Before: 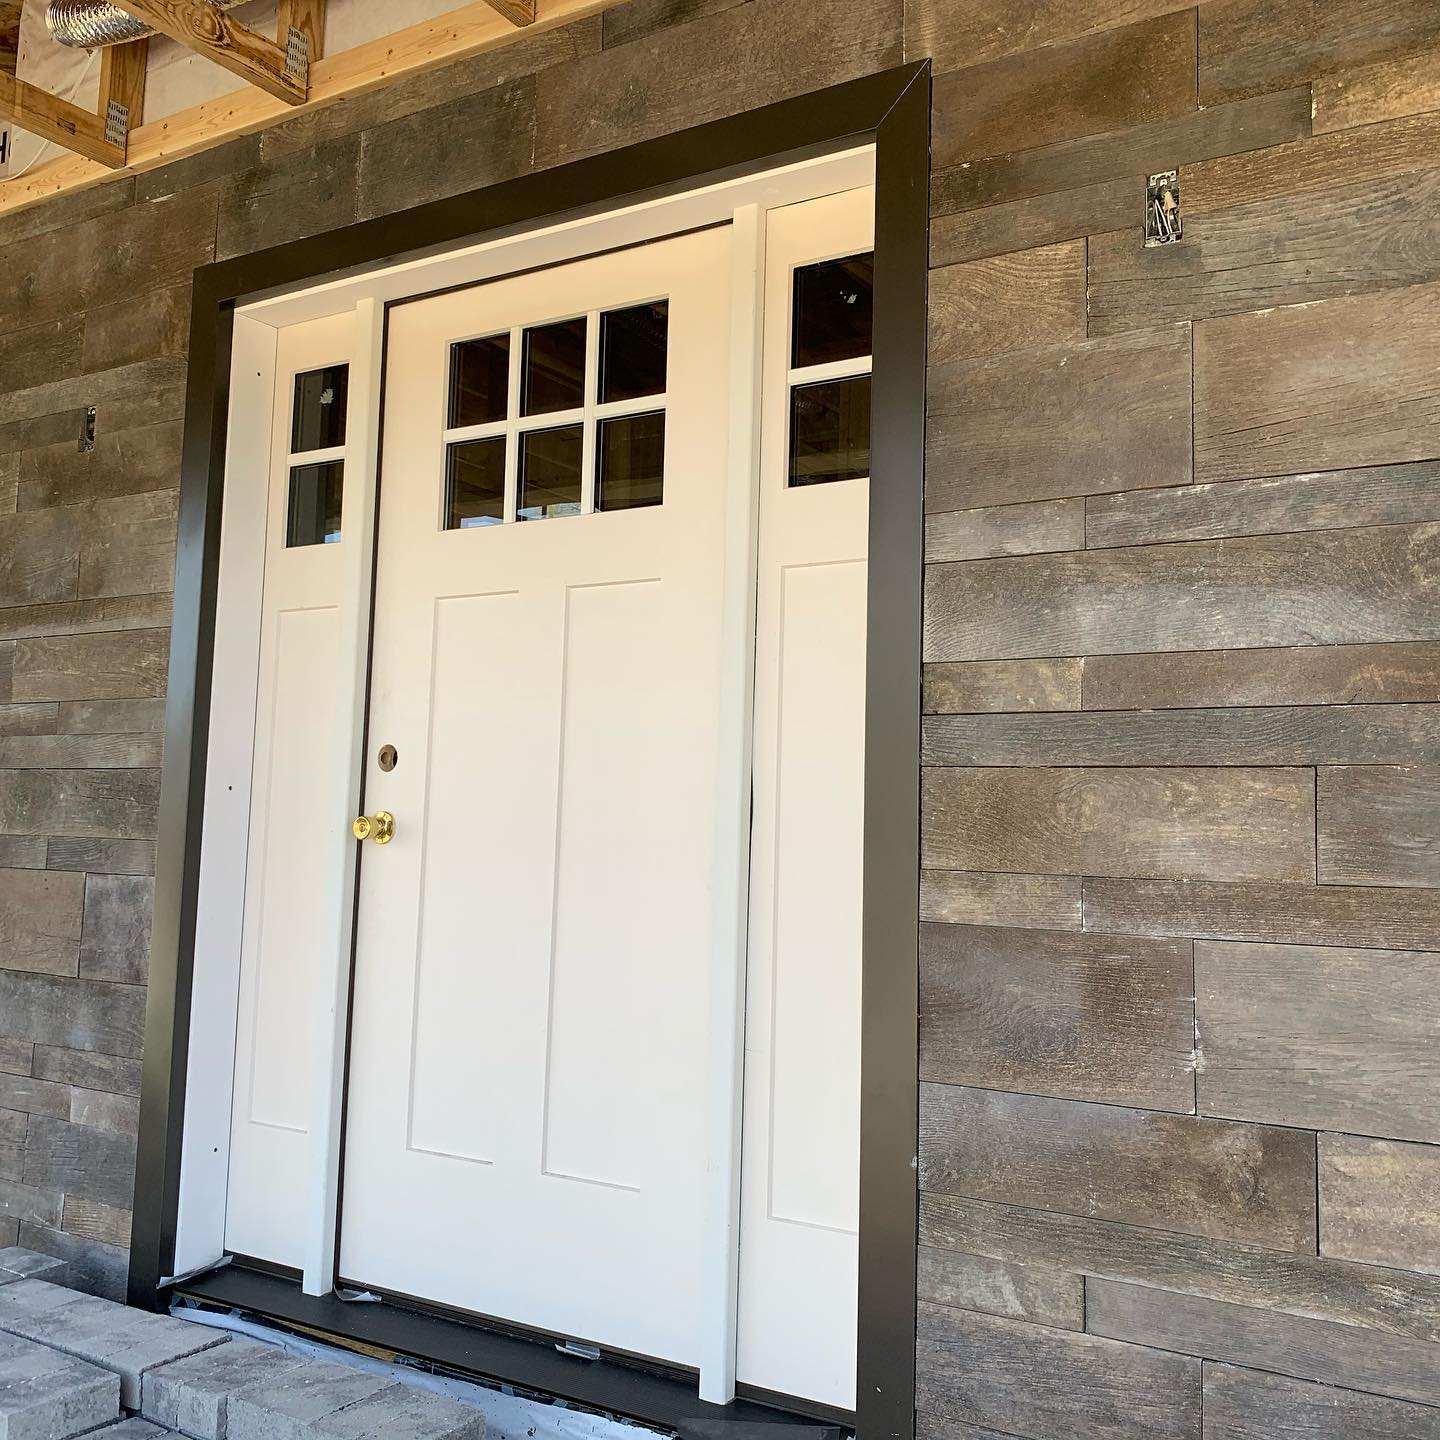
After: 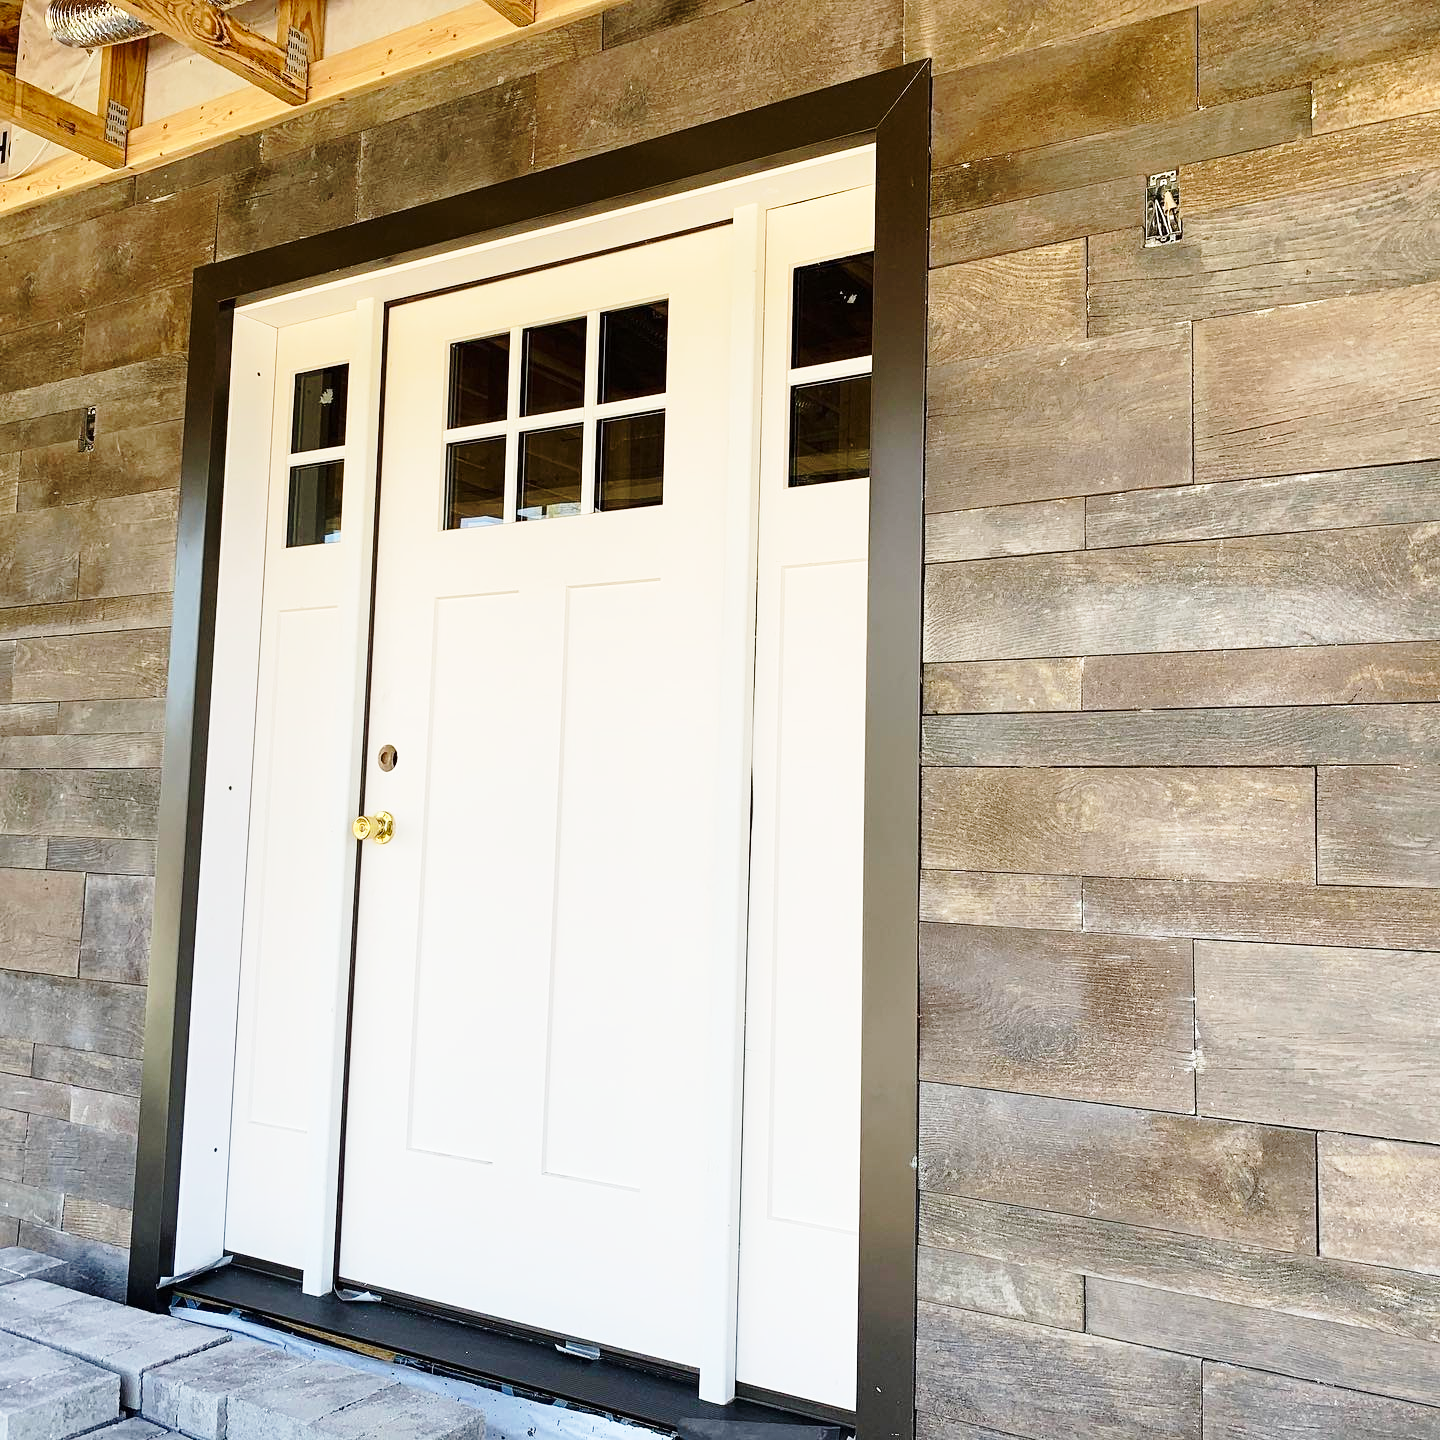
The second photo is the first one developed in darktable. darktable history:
base curve: curves: ch0 [(0, 0) (0.028, 0.03) (0.121, 0.232) (0.46, 0.748) (0.859, 0.968) (1, 1)], preserve colors none
exposure: compensate highlight preservation false
